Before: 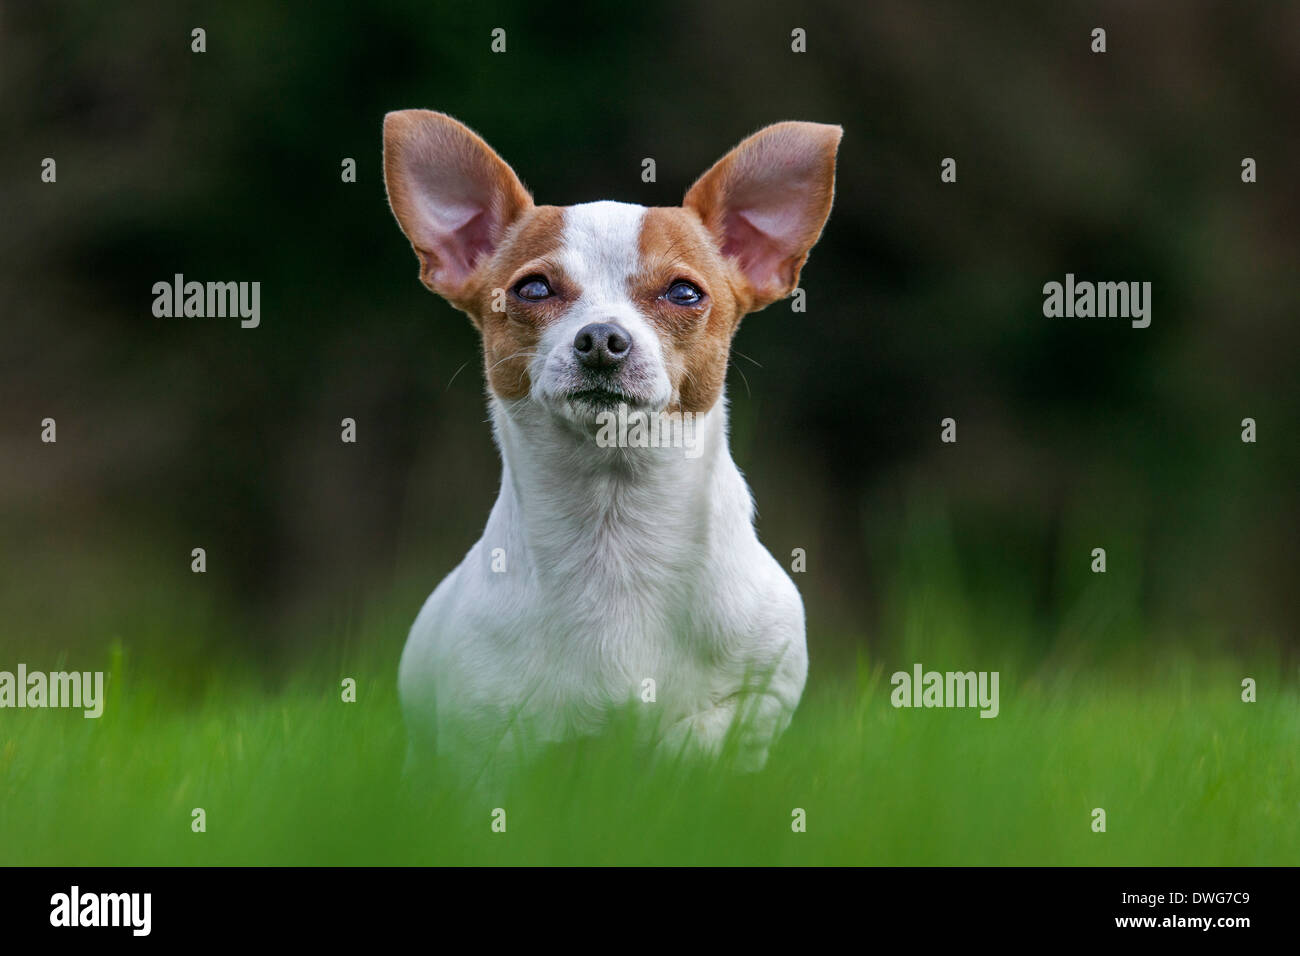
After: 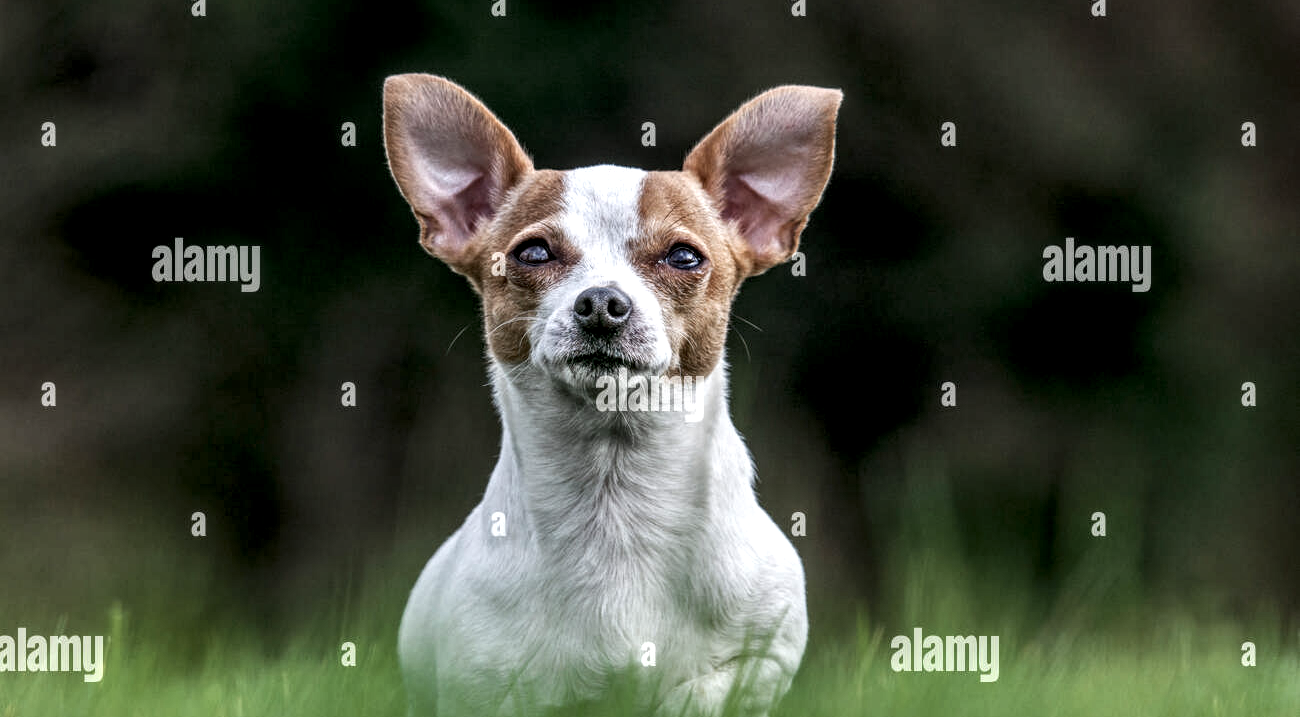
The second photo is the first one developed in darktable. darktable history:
local contrast: highlights 79%, shadows 56%, detail 175%, midtone range 0.428
contrast brightness saturation: contrast 0.1, saturation -0.3
crop: top 3.857%, bottom 21.132%
